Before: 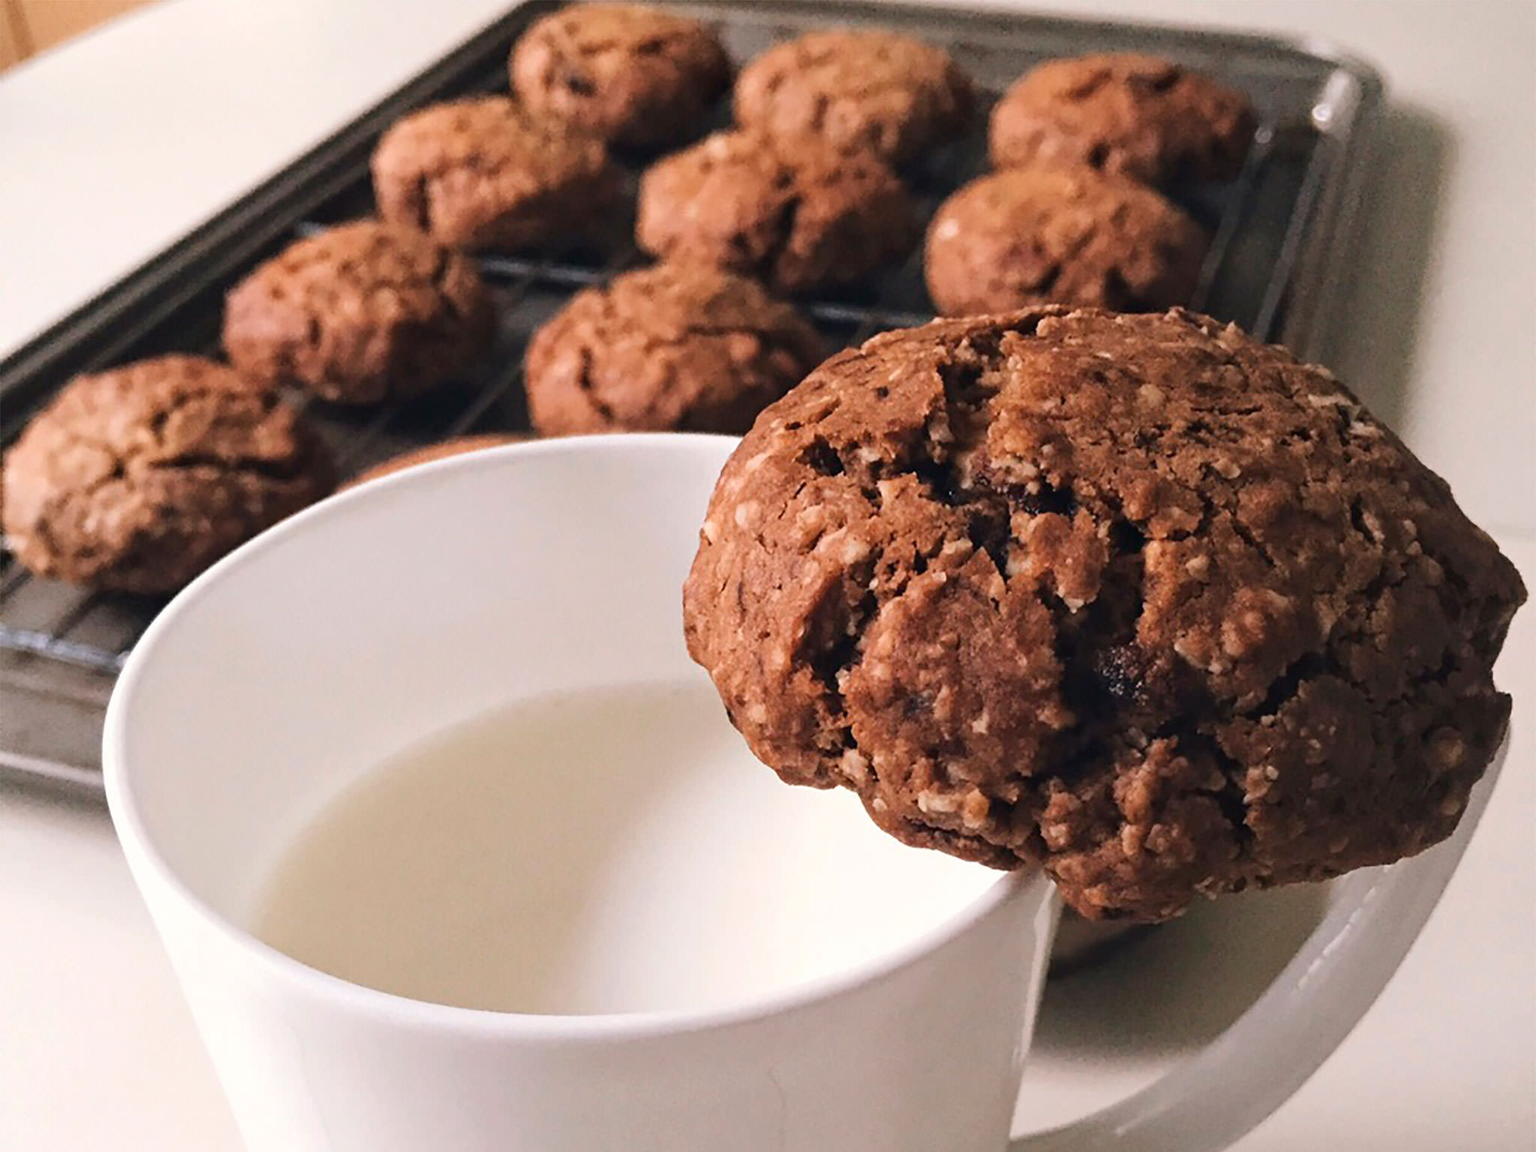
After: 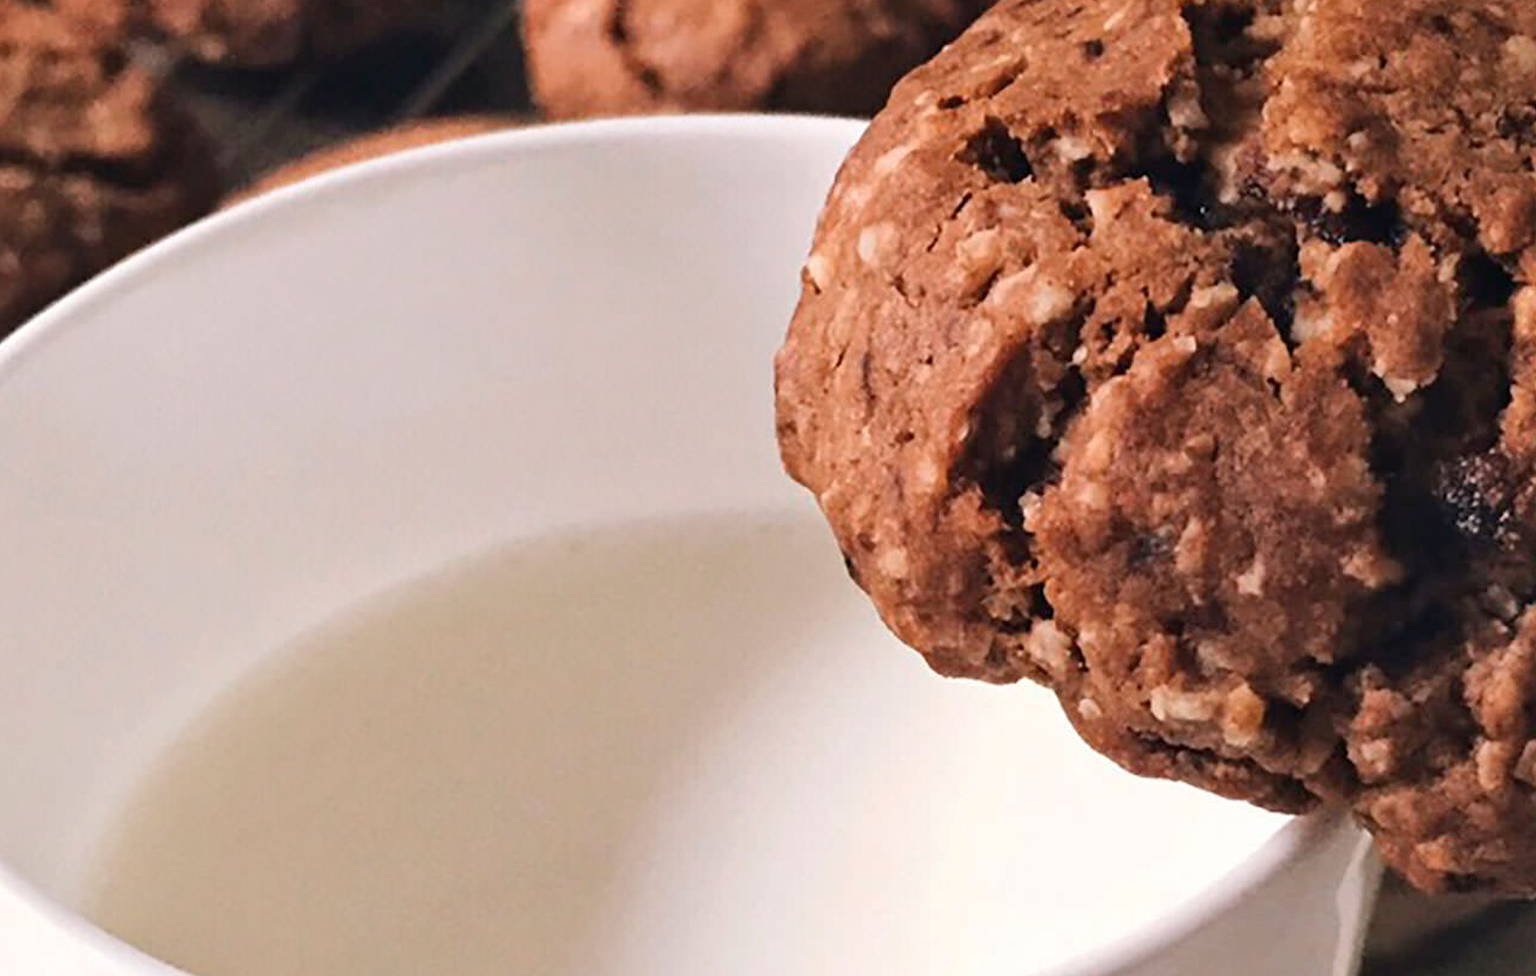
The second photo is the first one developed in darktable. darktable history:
shadows and highlights: shadows 37.66, highlights -27.71, highlights color adjustment 46.88%, soften with gaussian
crop: left 12.969%, top 31.441%, right 24.541%, bottom 15.585%
